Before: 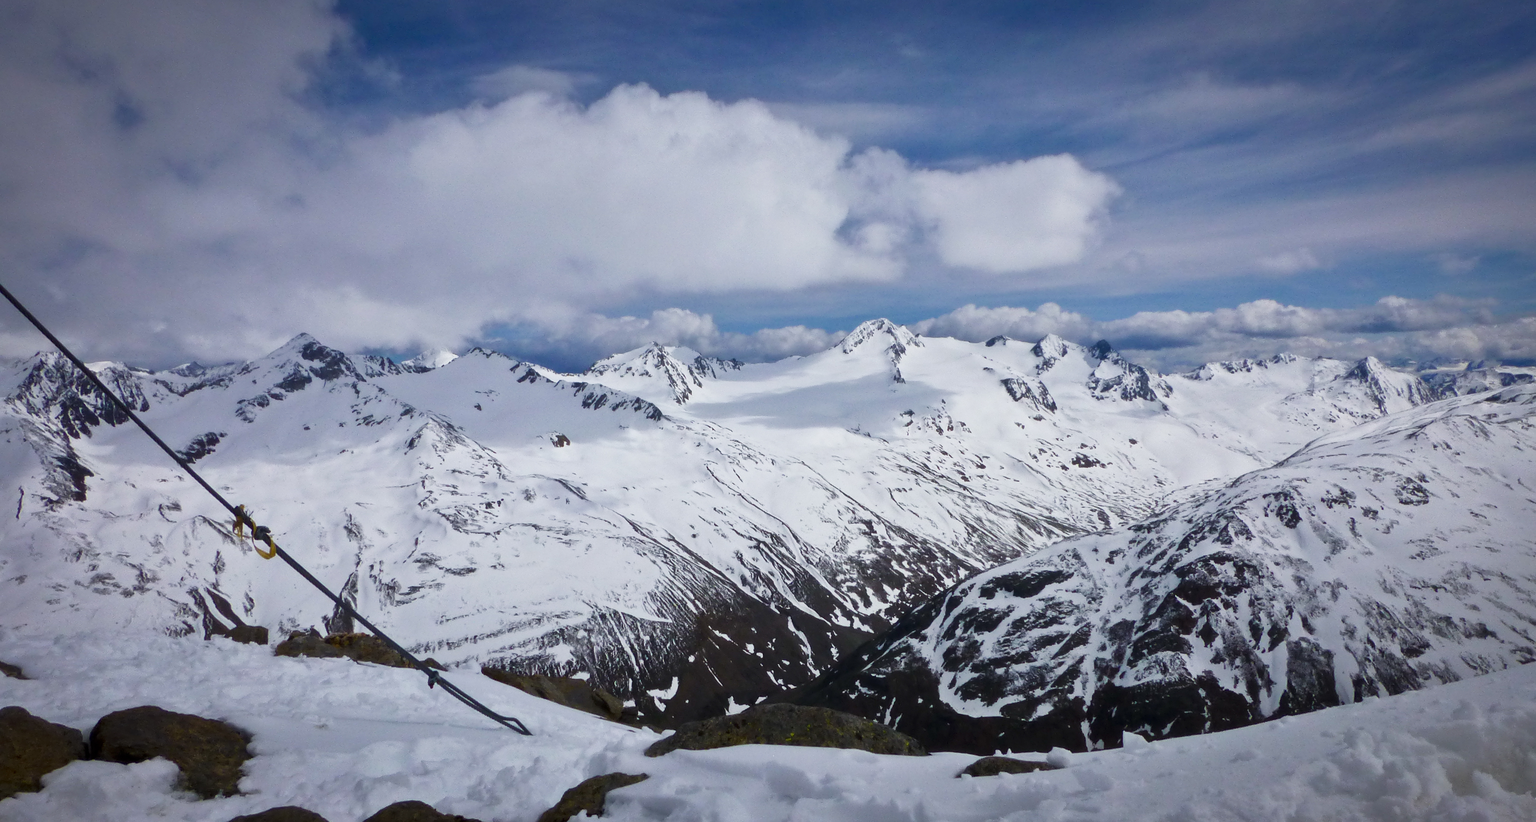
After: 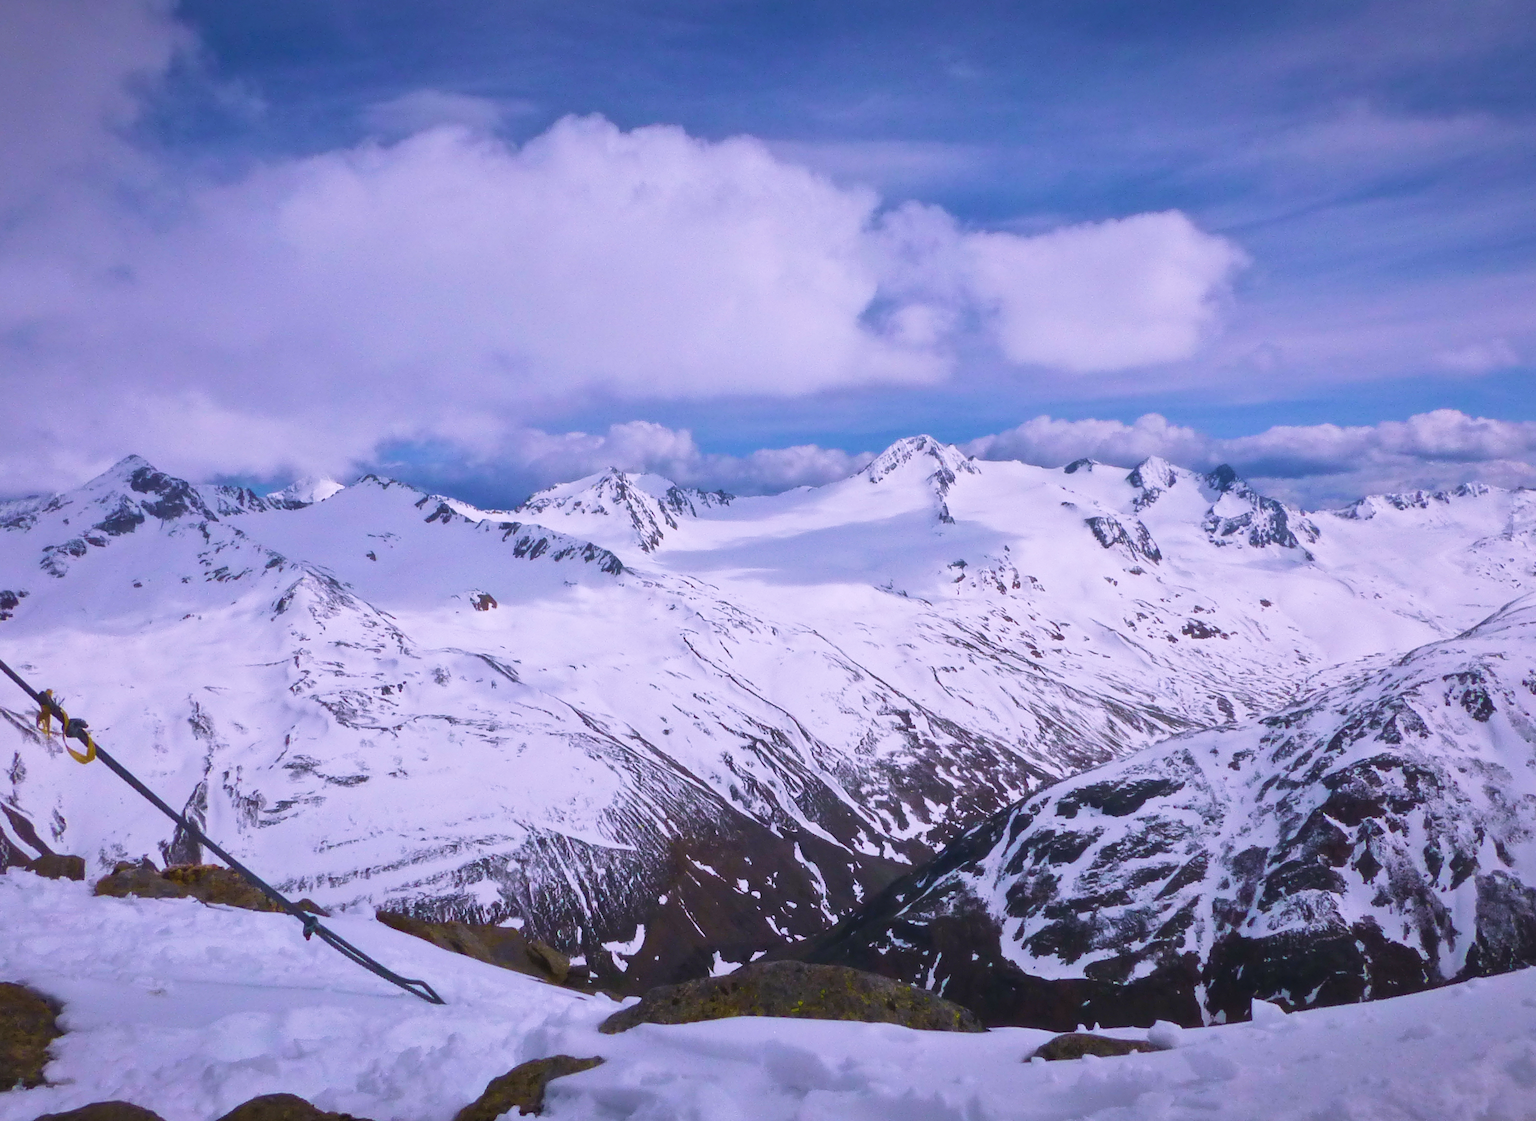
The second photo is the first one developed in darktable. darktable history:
velvia: strength 39.63%
exposure: compensate highlight preservation false
crop: left 13.443%, right 13.31%
contrast brightness saturation: contrast -0.1, brightness 0.05, saturation 0.08
white balance: red 1.066, blue 1.119
